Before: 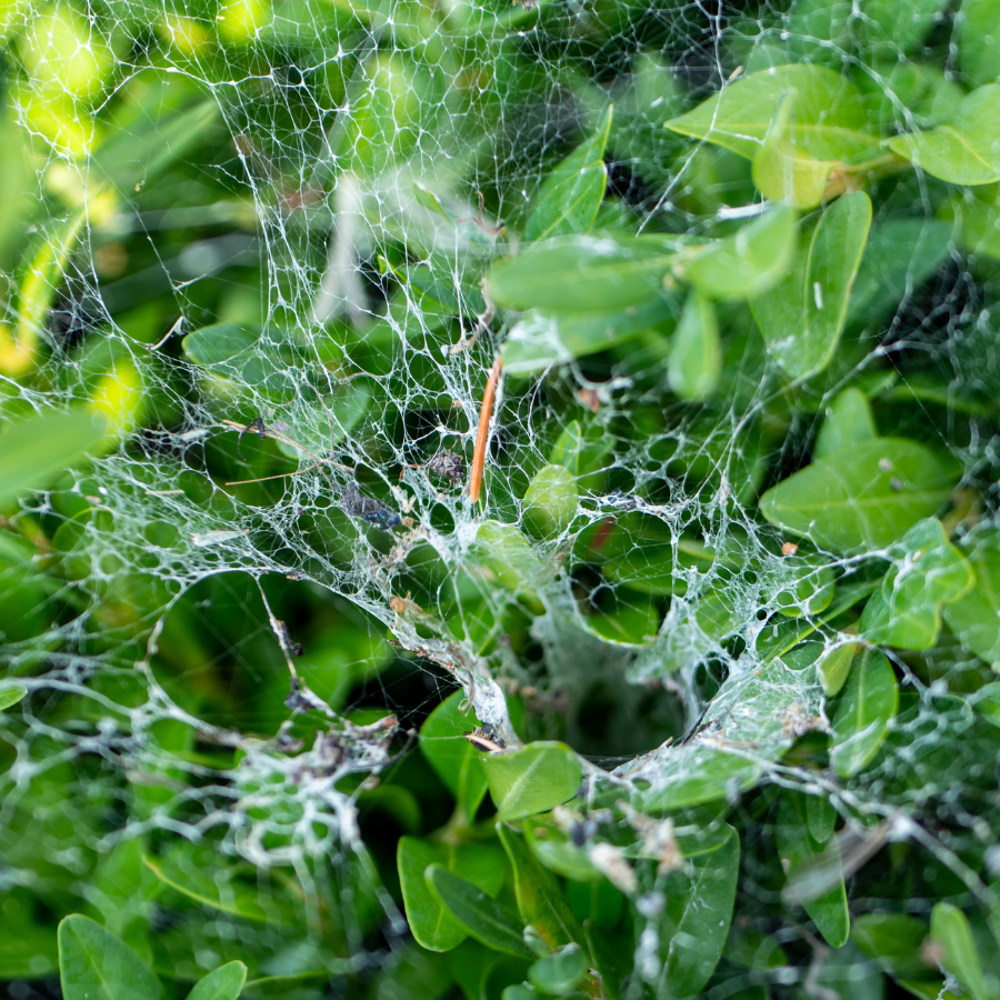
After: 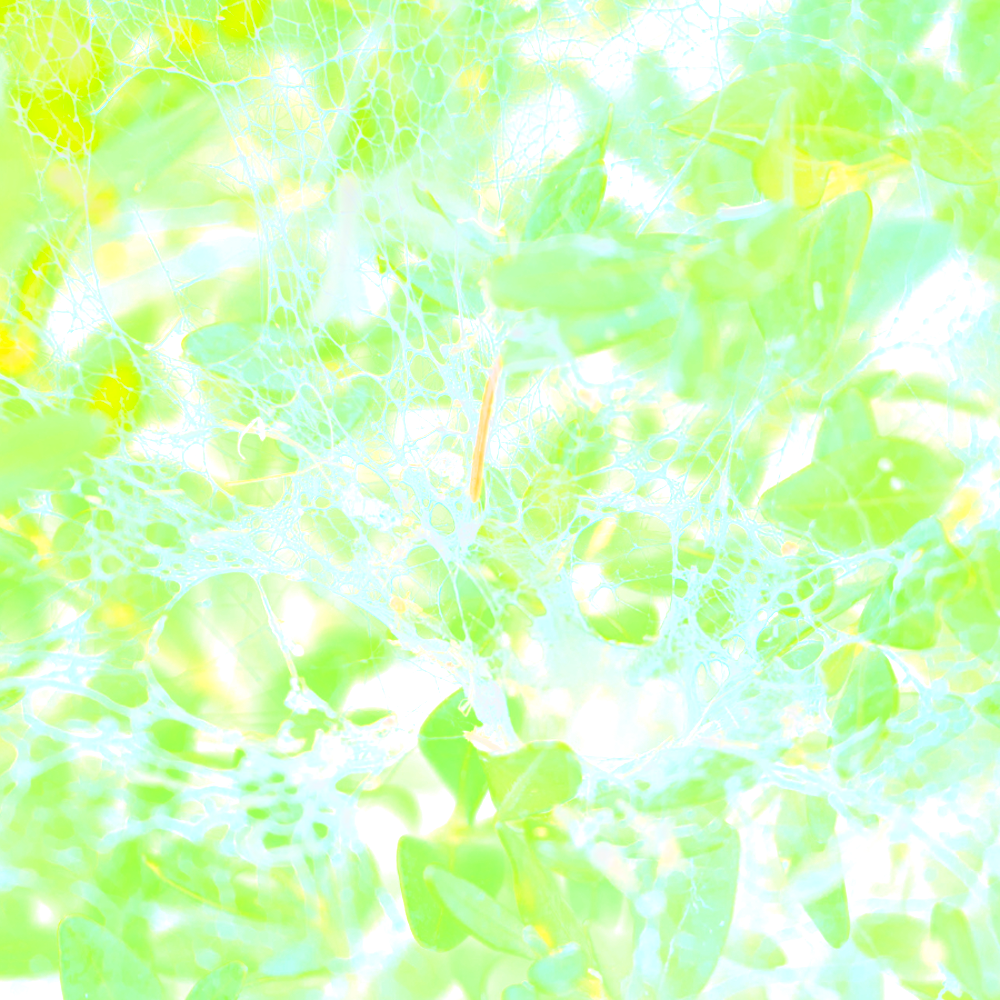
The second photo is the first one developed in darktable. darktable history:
exposure: exposure 1.15 EV, compensate highlight preservation false
bloom: size 70%, threshold 25%, strength 70%
tone curve: curves: ch0 [(0, 0) (0.004, 0.001) (0.133, 0.16) (0.325, 0.399) (0.475, 0.588) (0.832, 0.903) (1, 1)], color space Lab, linked channels, preserve colors none
